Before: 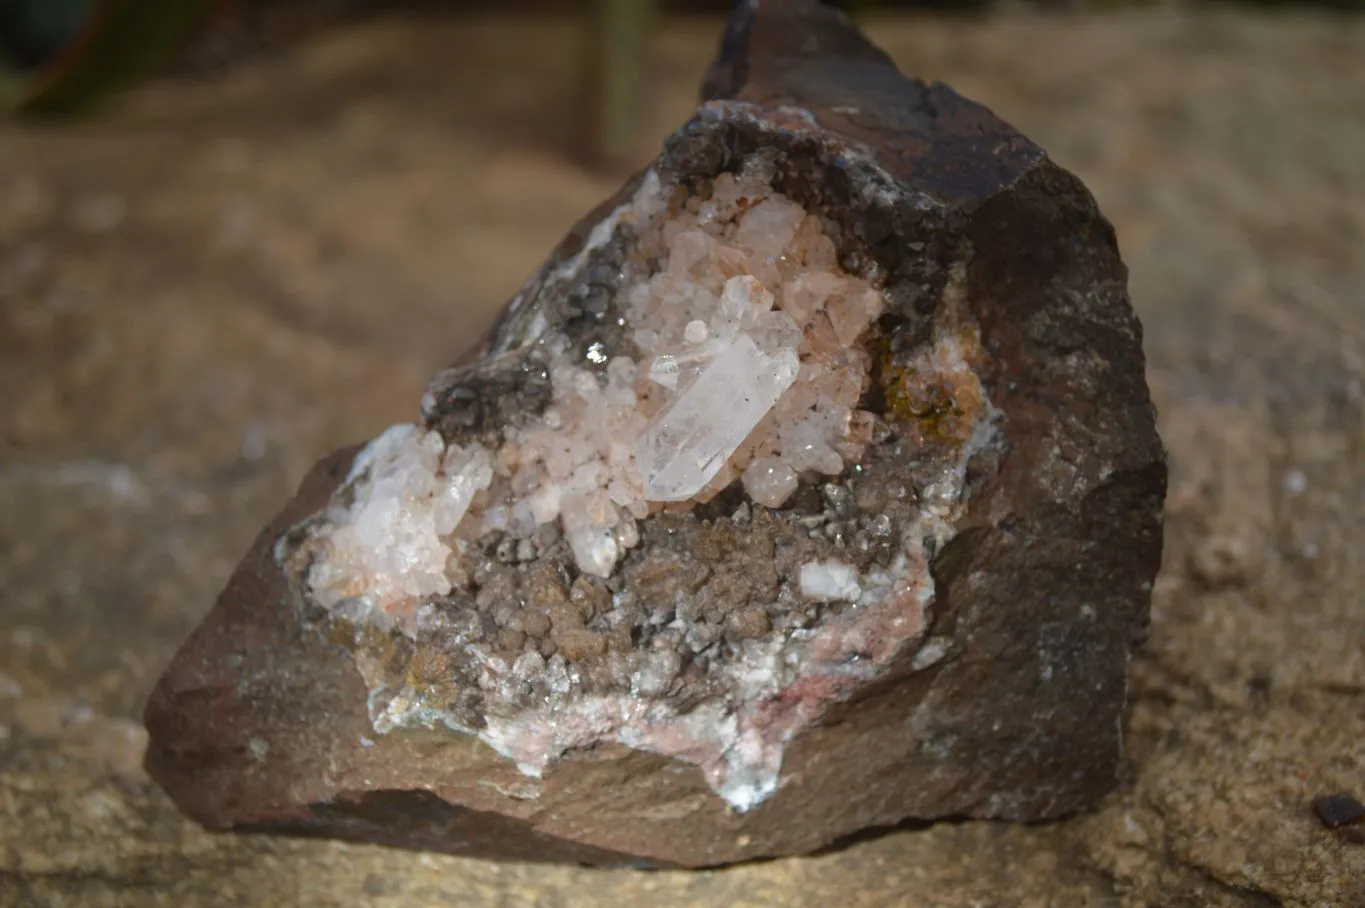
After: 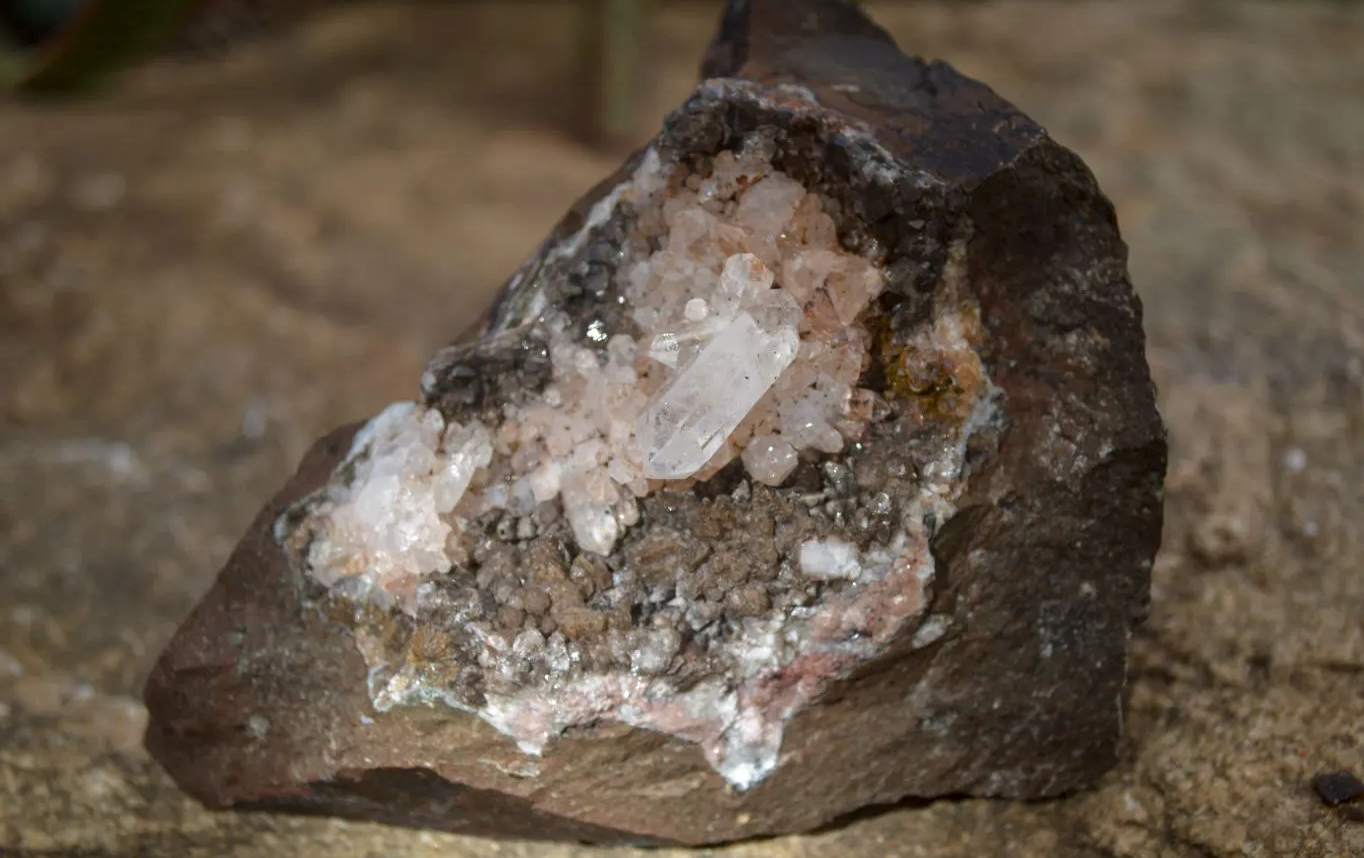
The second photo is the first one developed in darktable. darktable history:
crop and rotate: top 2.479%, bottom 3.018%
local contrast: on, module defaults
